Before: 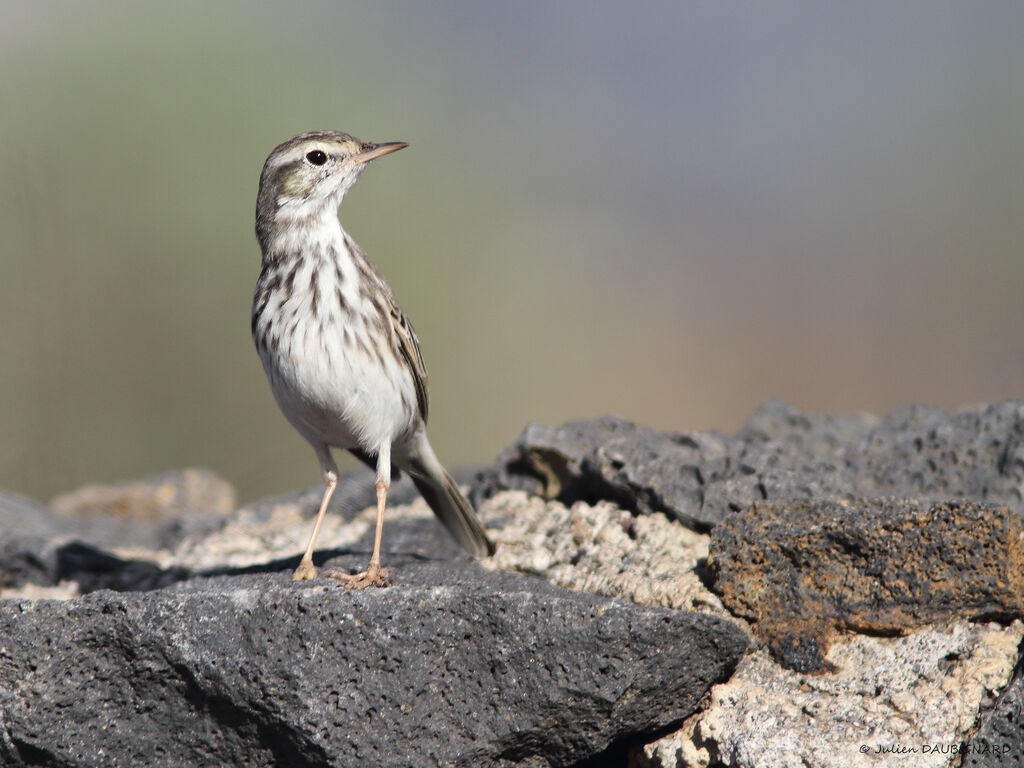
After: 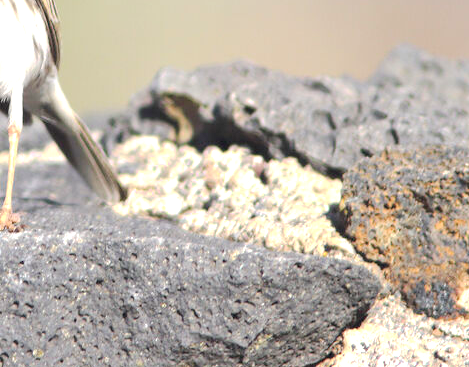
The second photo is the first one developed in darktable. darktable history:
color balance rgb: perceptual saturation grading › global saturation 19.331%
contrast brightness saturation: brightness 0.122
exposure: black level correction 0, exposure 1 EV, compensate highlight preservation false
base curve: curves: ch0 [(0, 0) (0.235, 0.266) (0.503, 0.496) (0.786, 0.72) (1, 1)], preserve colors none
crop: left 35.956%, top 46.246%, right 18.189%, bottom 5.888%
